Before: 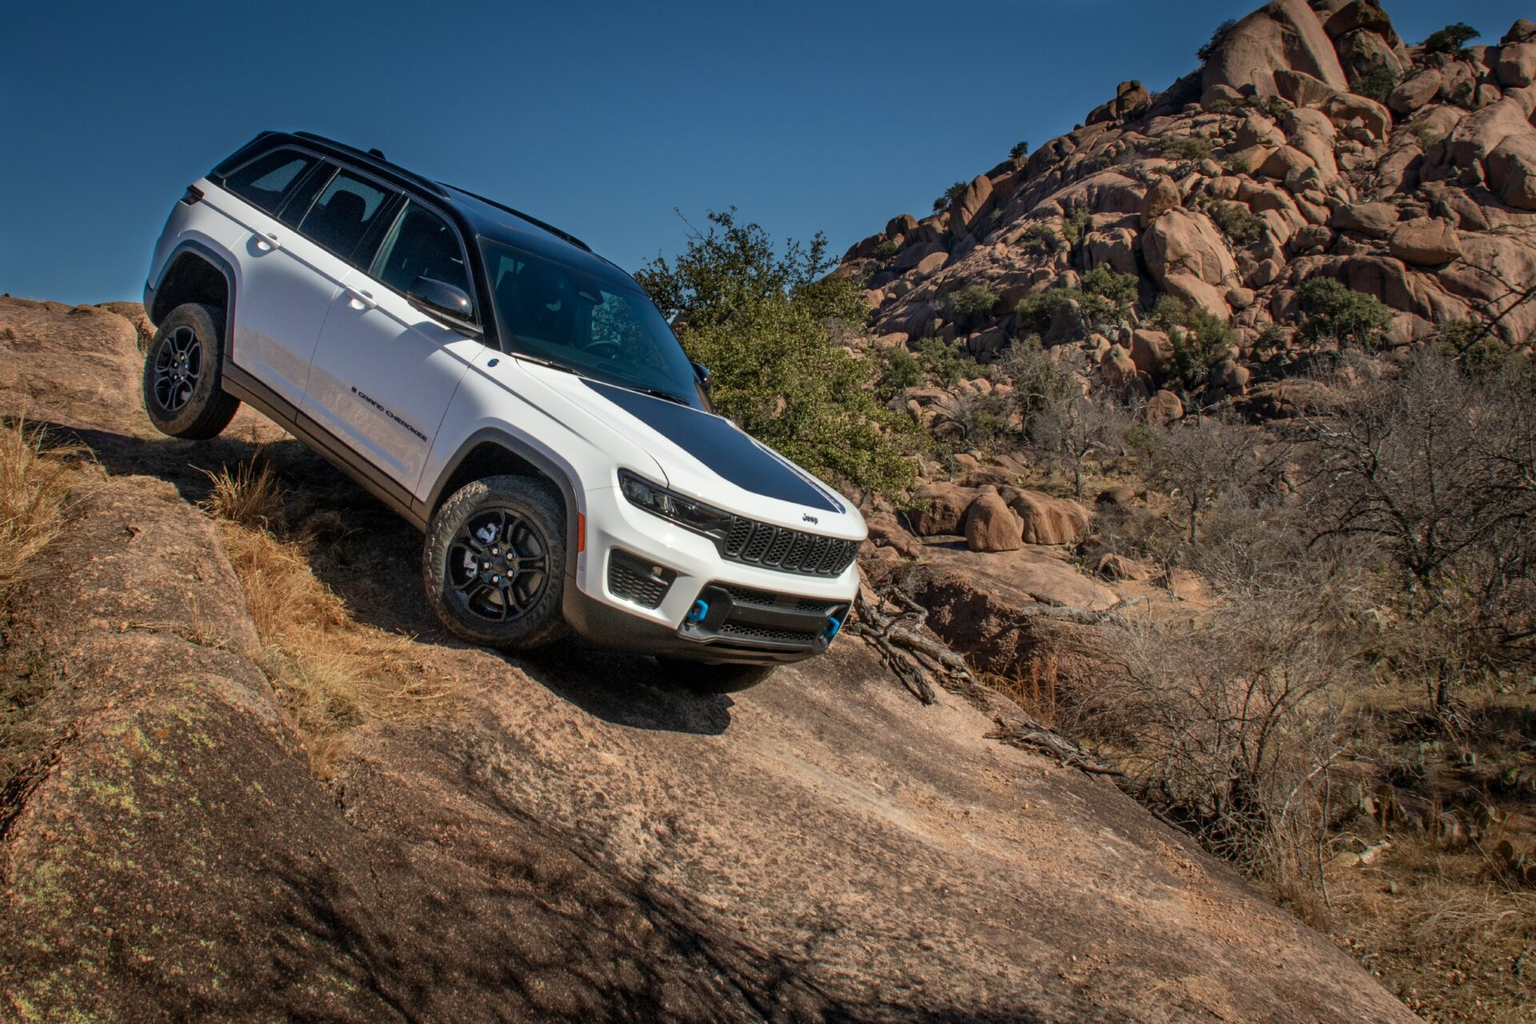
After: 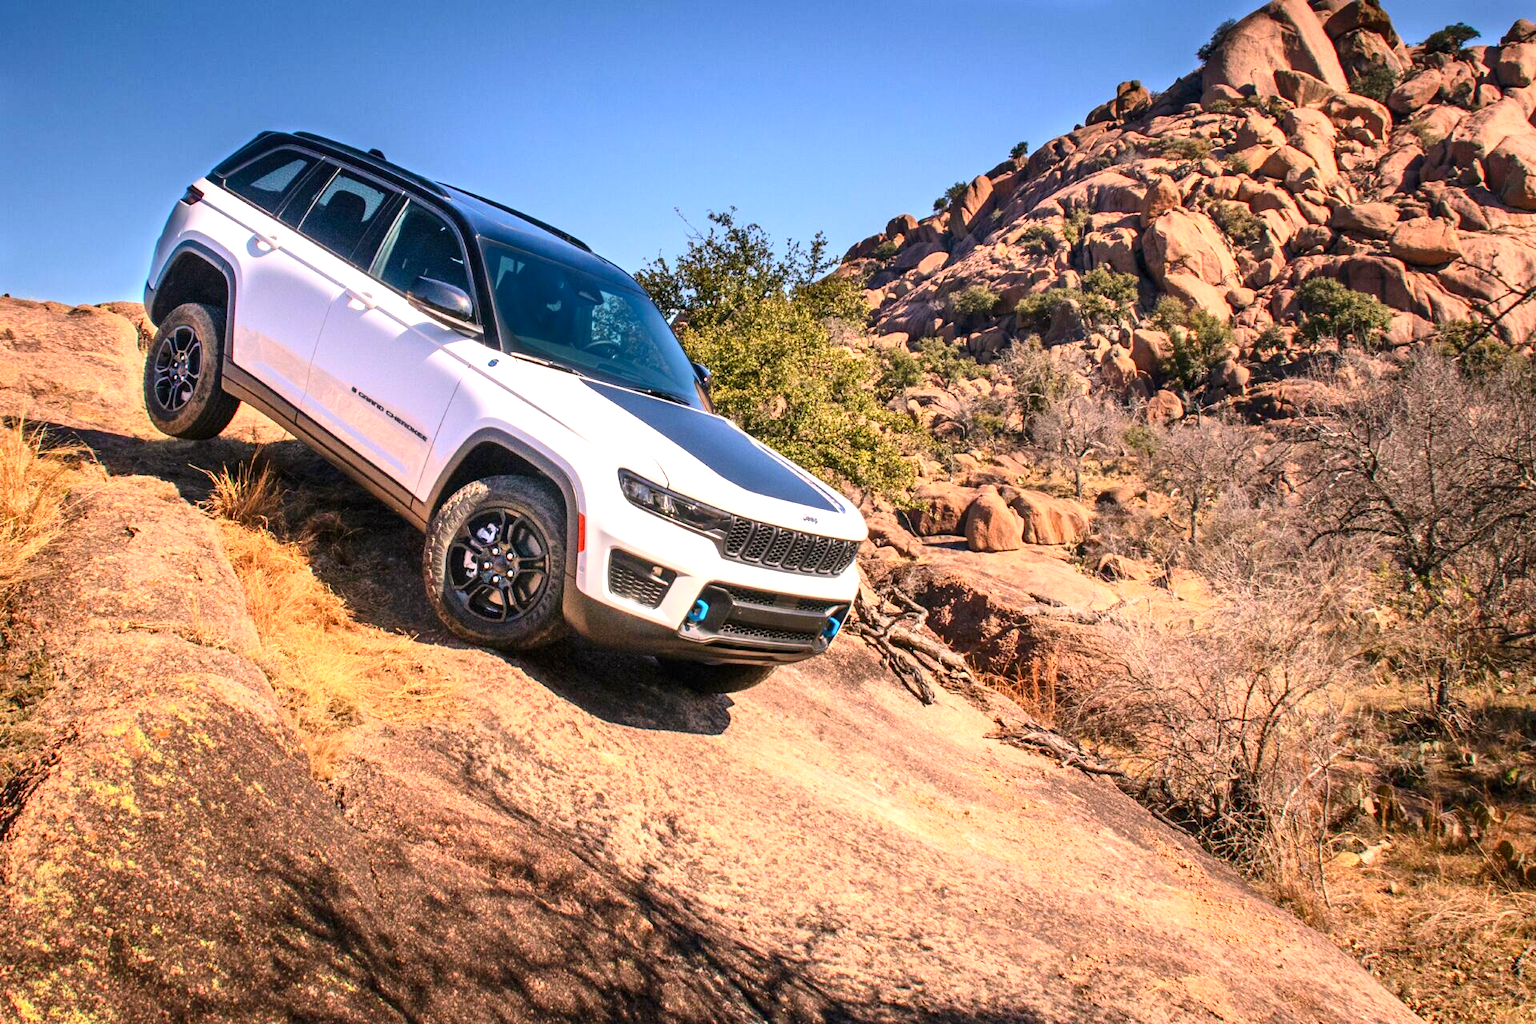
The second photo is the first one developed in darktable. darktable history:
color correction: highlights a* 14.5, highlights b* 4.87
exposure: black level correction 0, exposure 1.37 EV, compensate highlight preservation false
contrast brightness saturation: contrast 0.227, brightness 0.106, saturation 0.288
